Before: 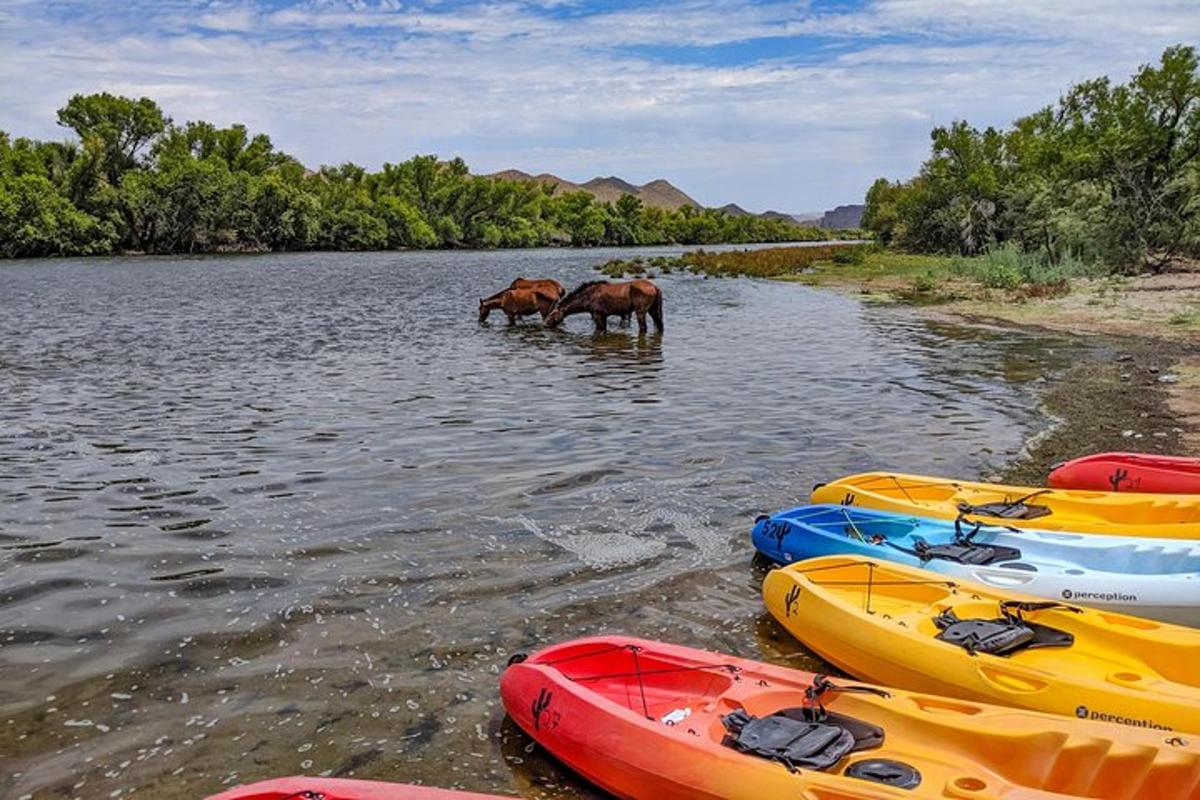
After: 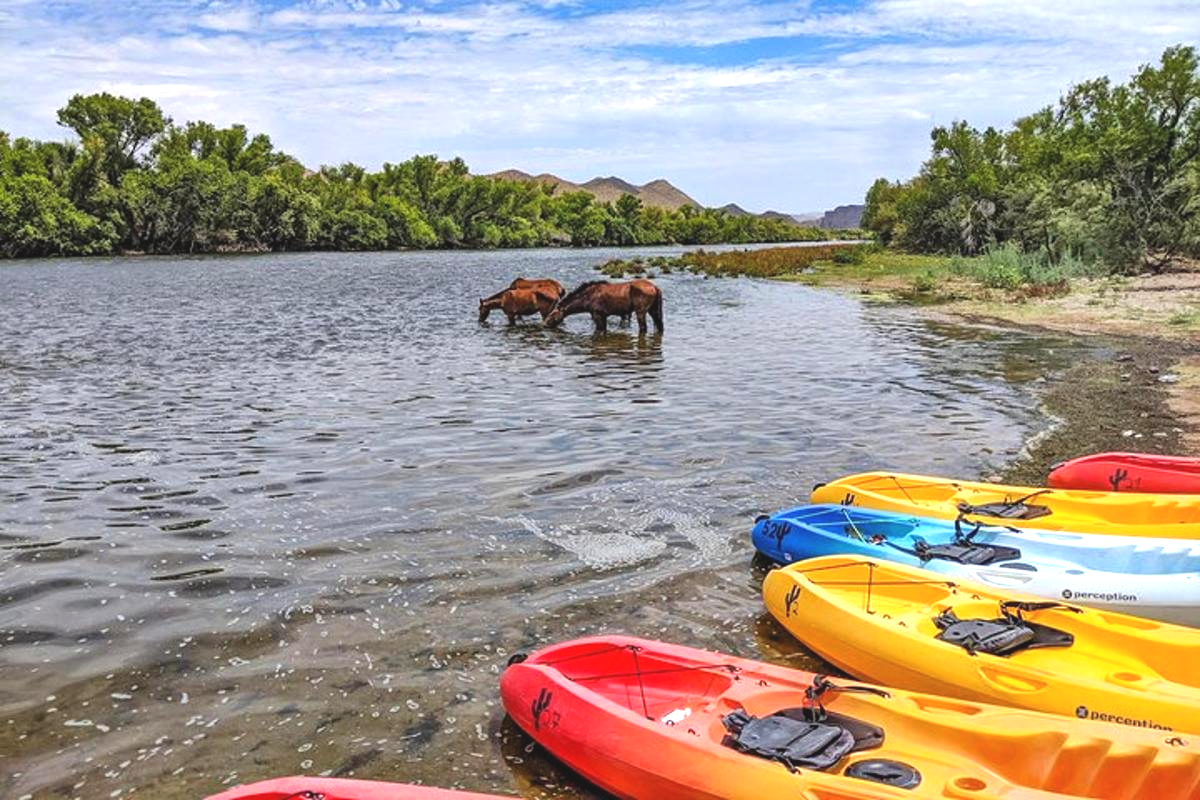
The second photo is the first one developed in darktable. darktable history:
exposure: black level correction -0.005, exposure 0.626 EV, compensate highlight preservation false
